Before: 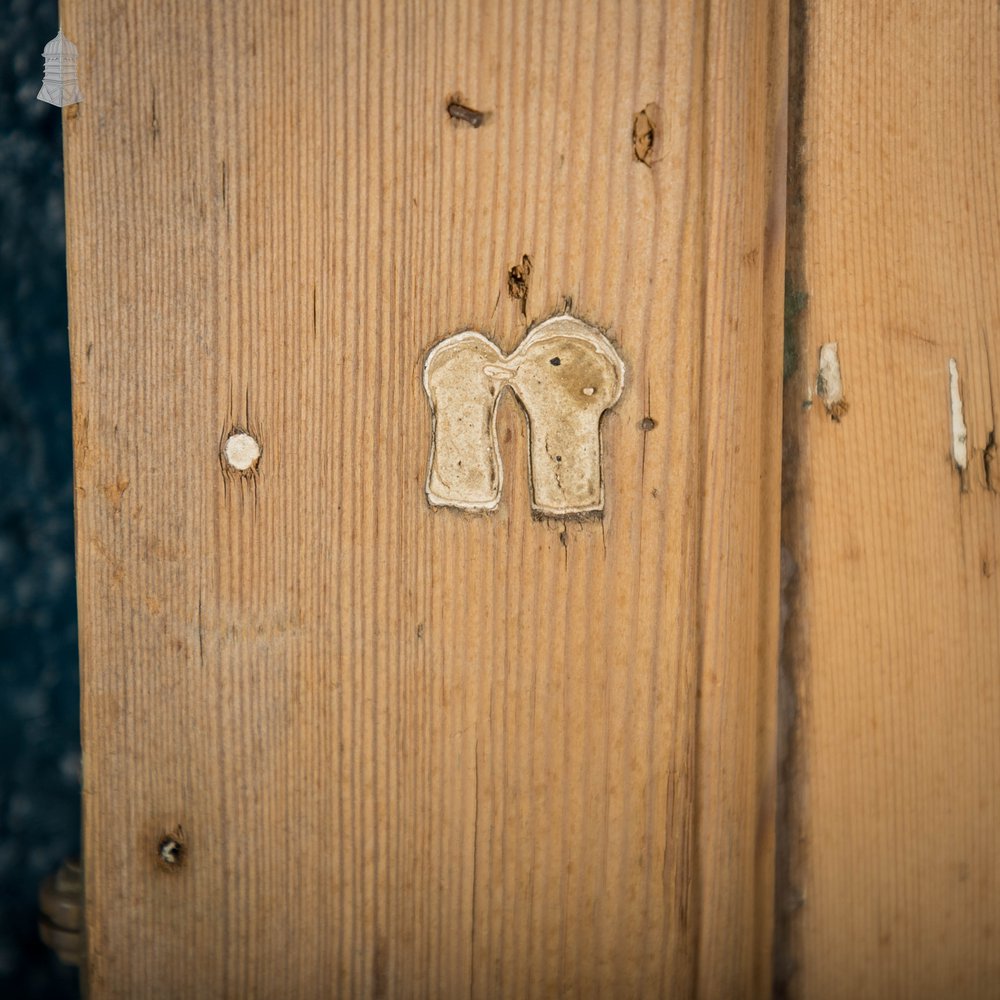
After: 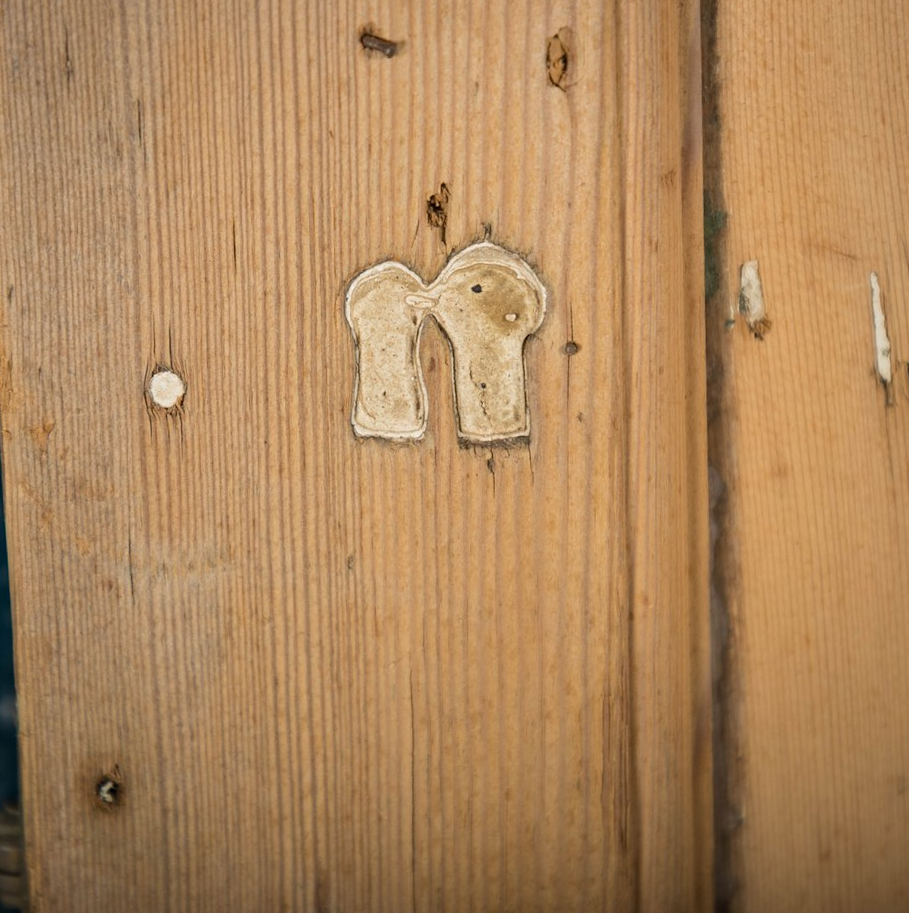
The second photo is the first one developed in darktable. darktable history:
crop and rotate: angle 1.91°, left 6.061%, top 5.699%
